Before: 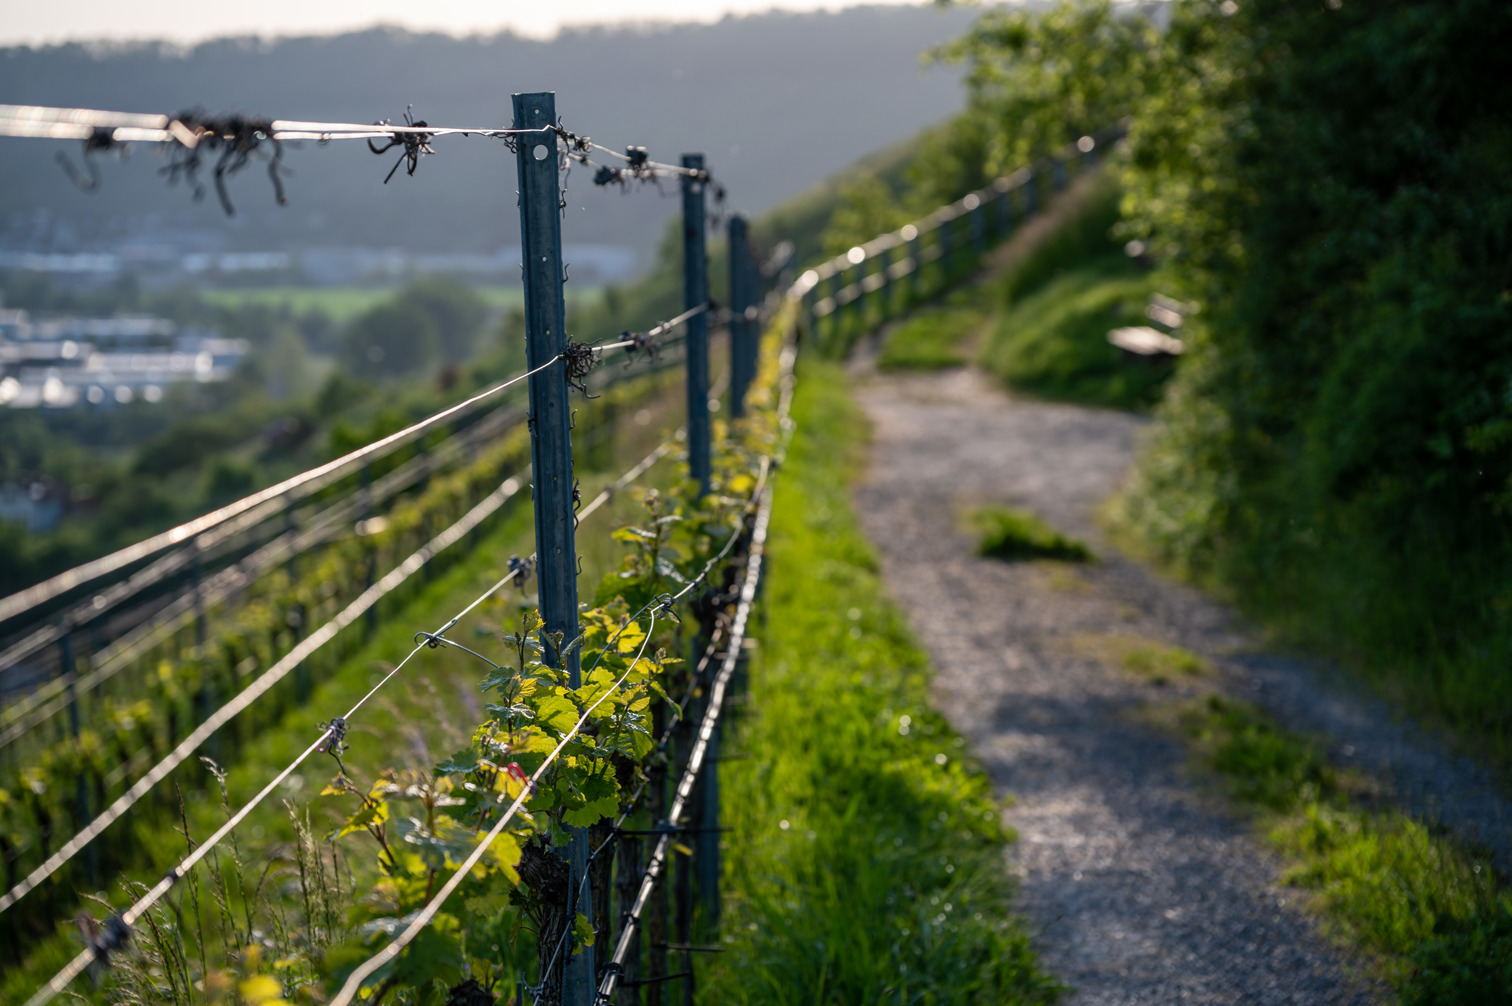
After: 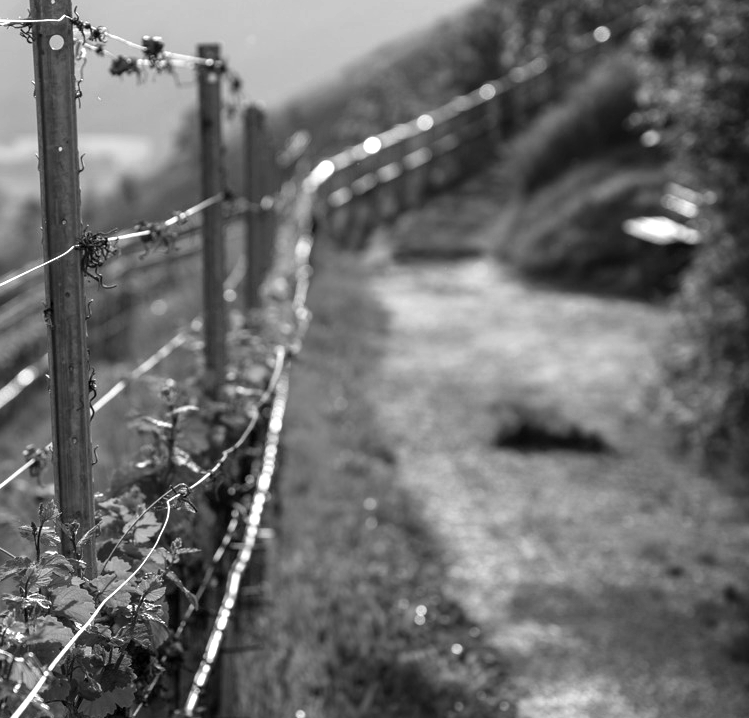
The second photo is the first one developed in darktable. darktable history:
white balance: red 0.98, blue 1.61
crop: left 32.075%, top 10.976%, right 18.355%, bottom 17.596%
color calibration: output gray [0.18, 0.41, 0.41, 0], gray › normalize channels true, illuminant same as pipeline (D50), adaptation XYZ, x 0.346, y 0.359, gamut compression 0
exposure: exposure 0.29 EV, compensate highlight preservation false
